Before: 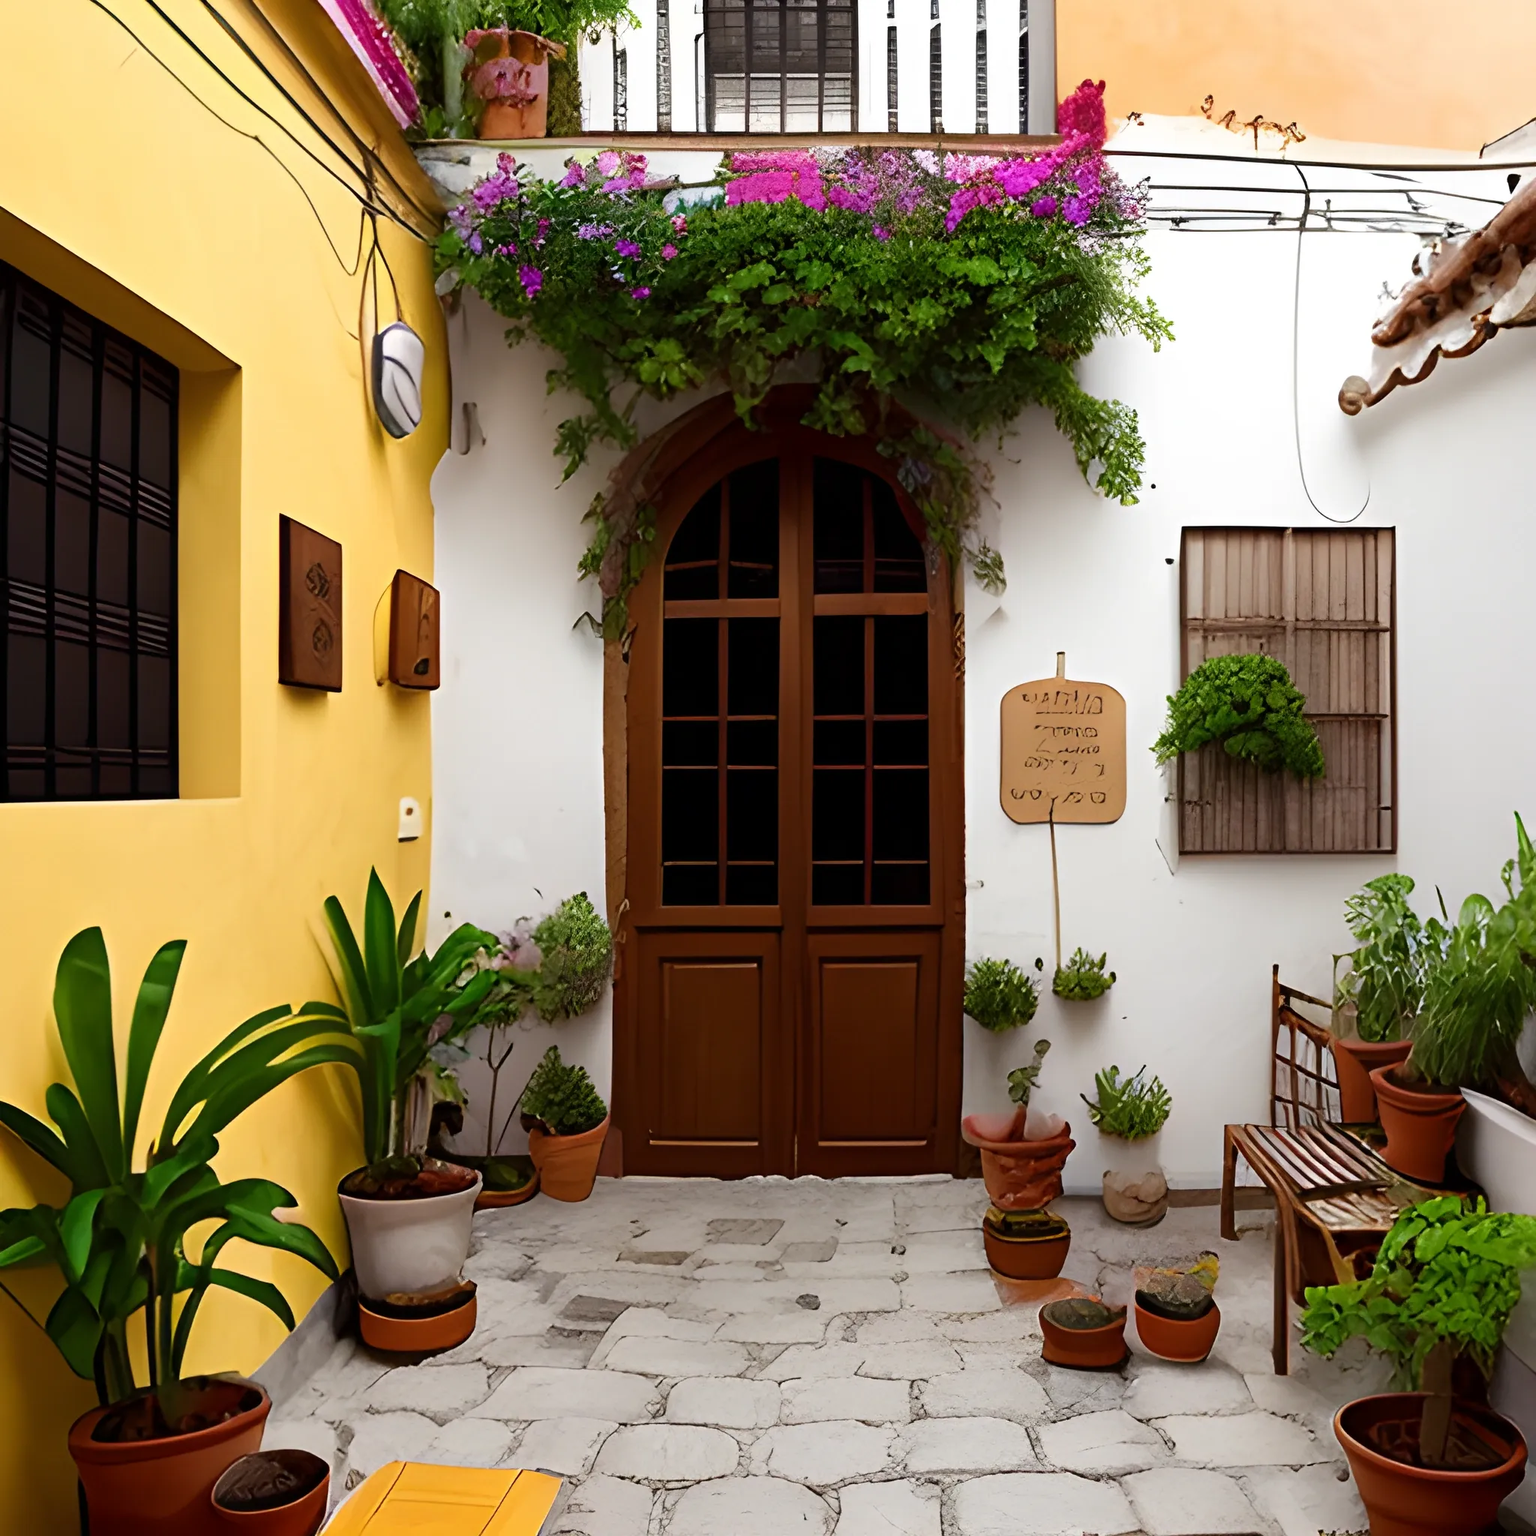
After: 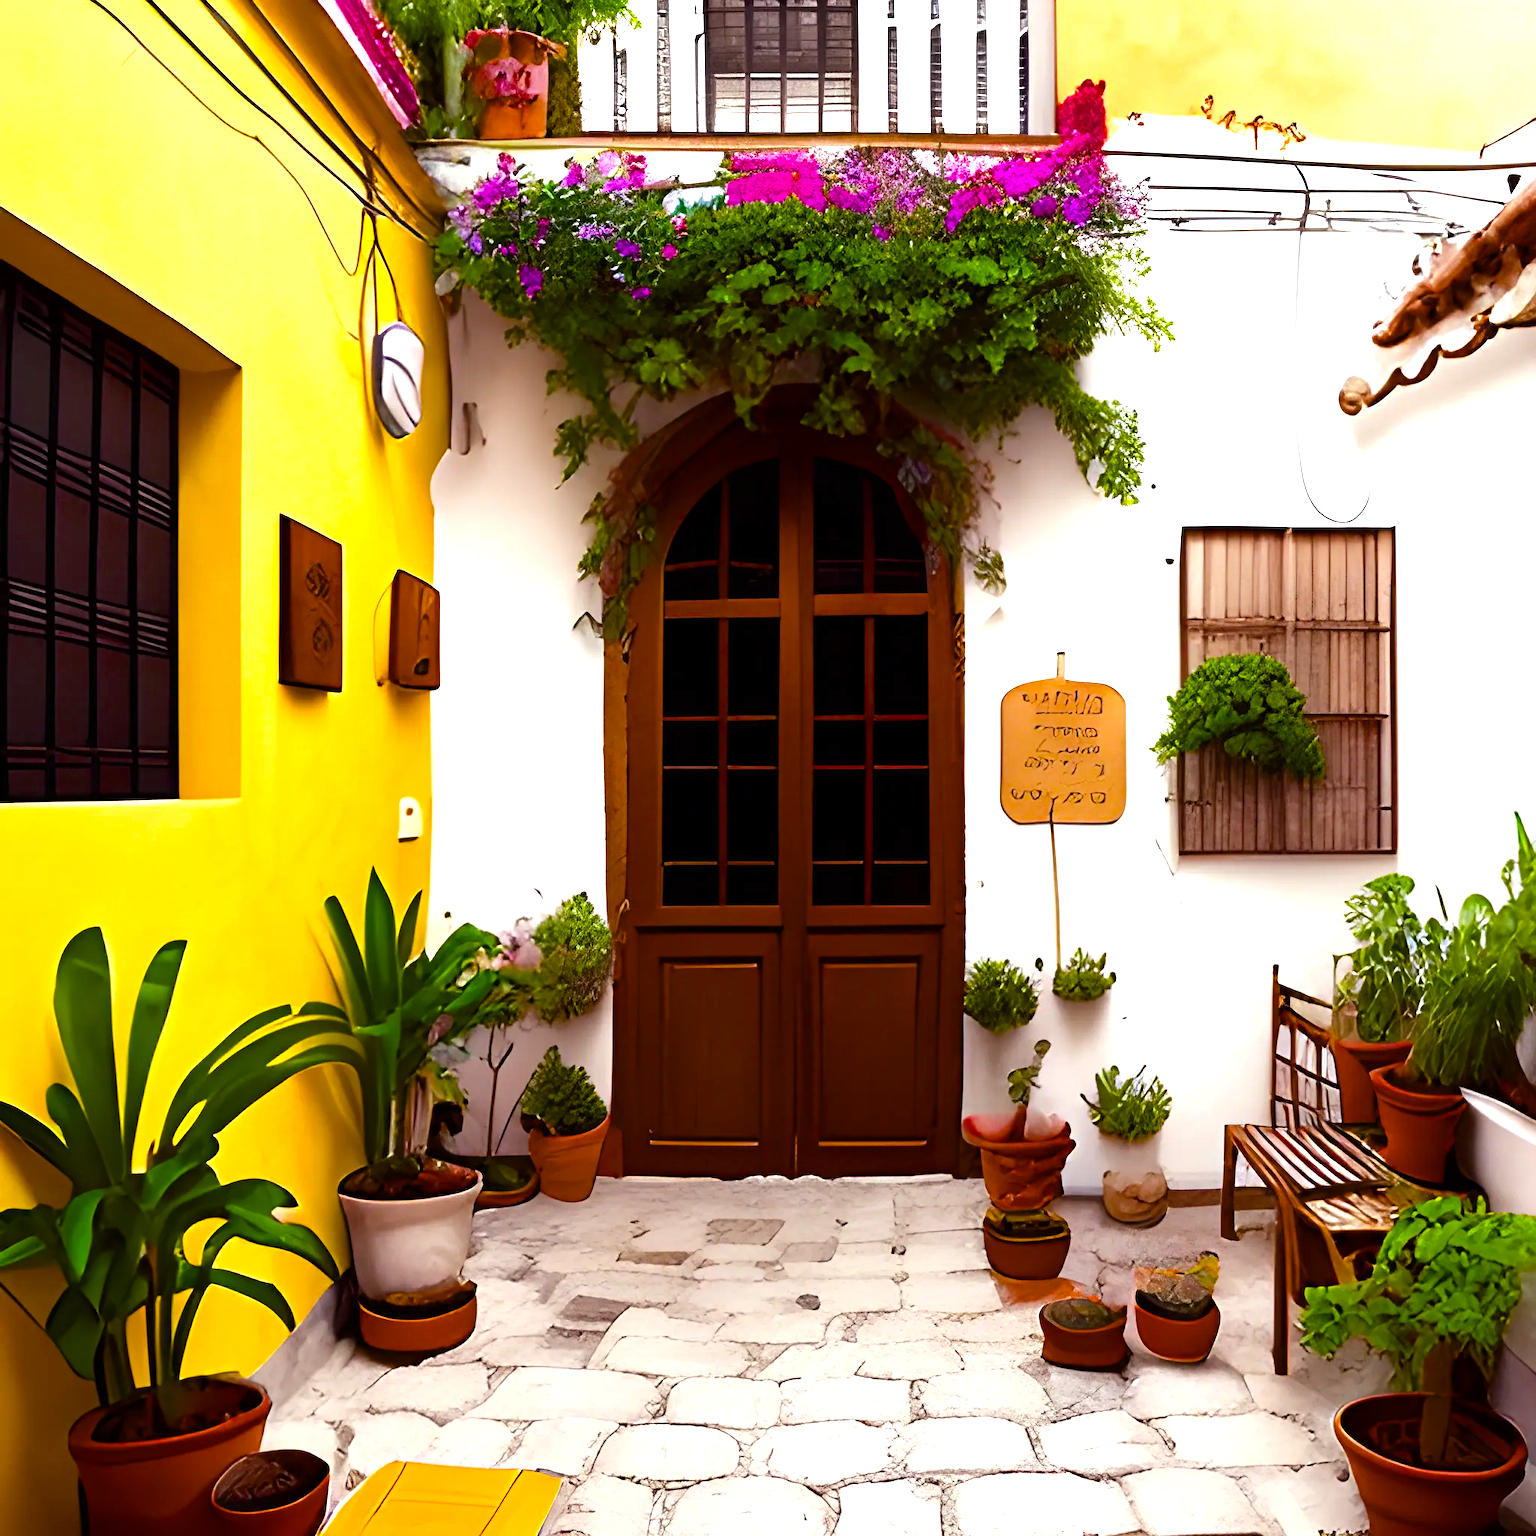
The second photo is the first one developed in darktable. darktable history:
color balance rgb: power › luminance -7.568%, power › chroma 1.318%, power › hue 330.55°, linear chroma grading › global chroma 9.798%, perceptual saturation grading › global saturation 19.649%, global vibrance 16.604%, saturation formula JzAzBz (2021)
exposure: black level correction 0, exposure 0.951 EV, compensate highlight preservation false
